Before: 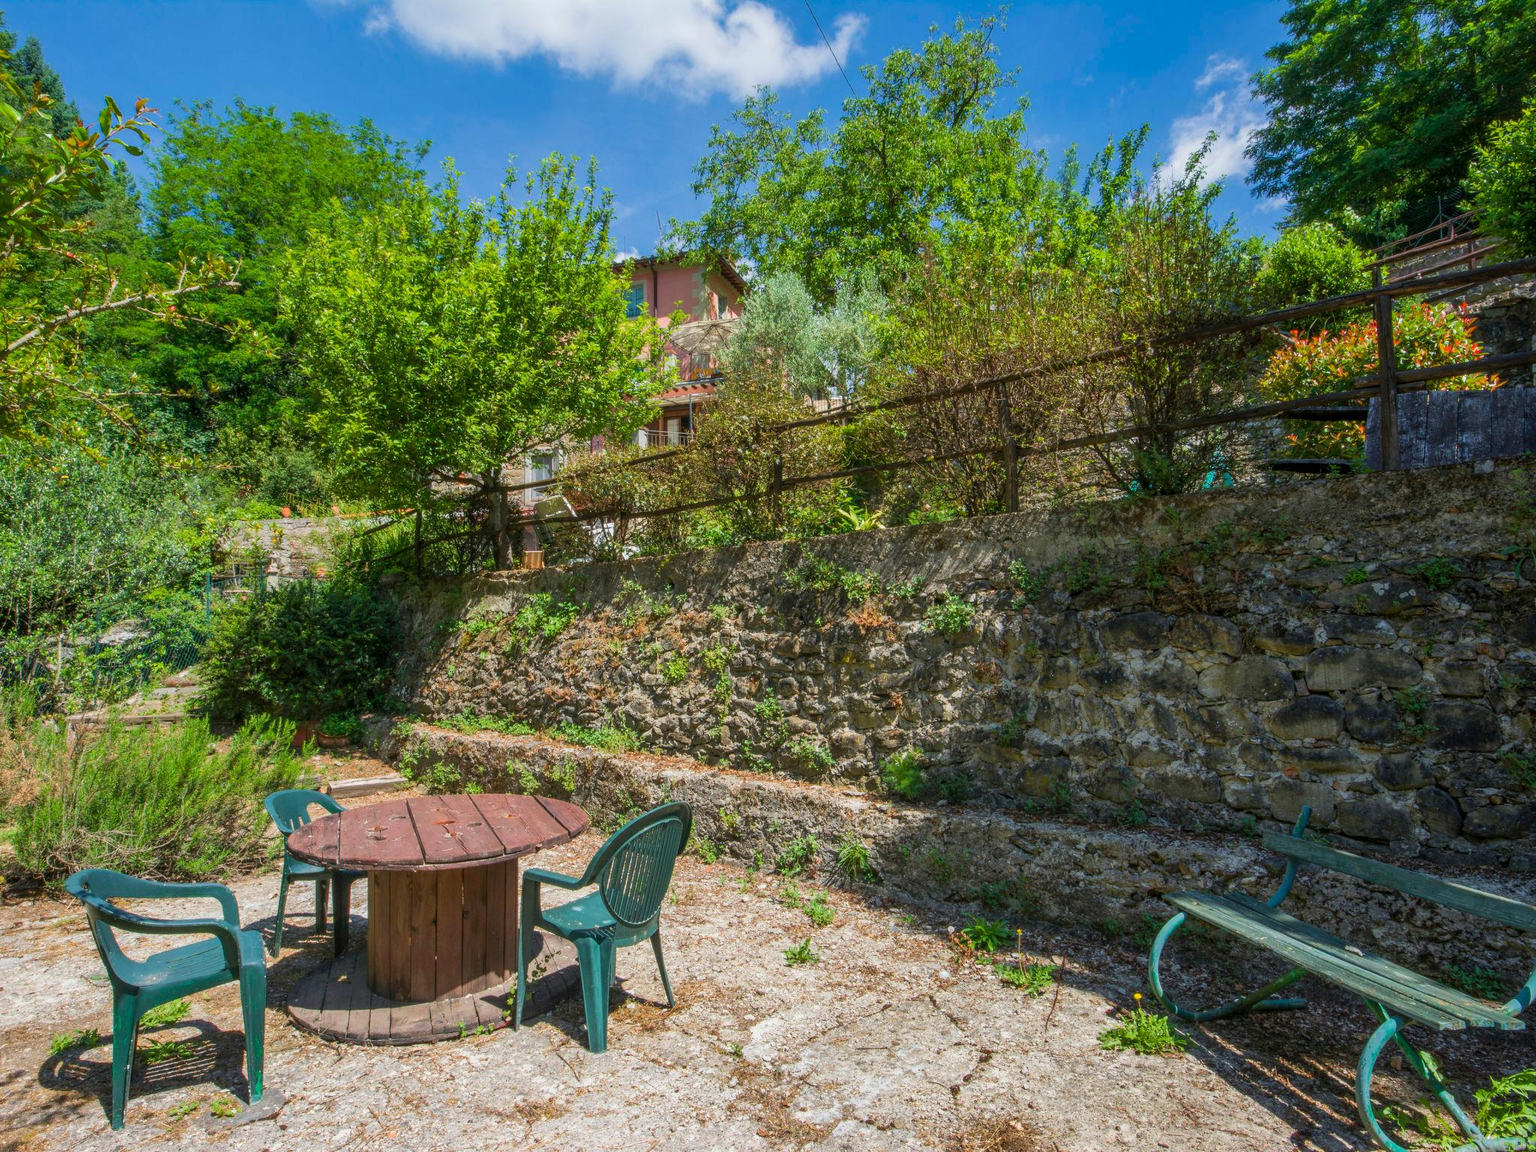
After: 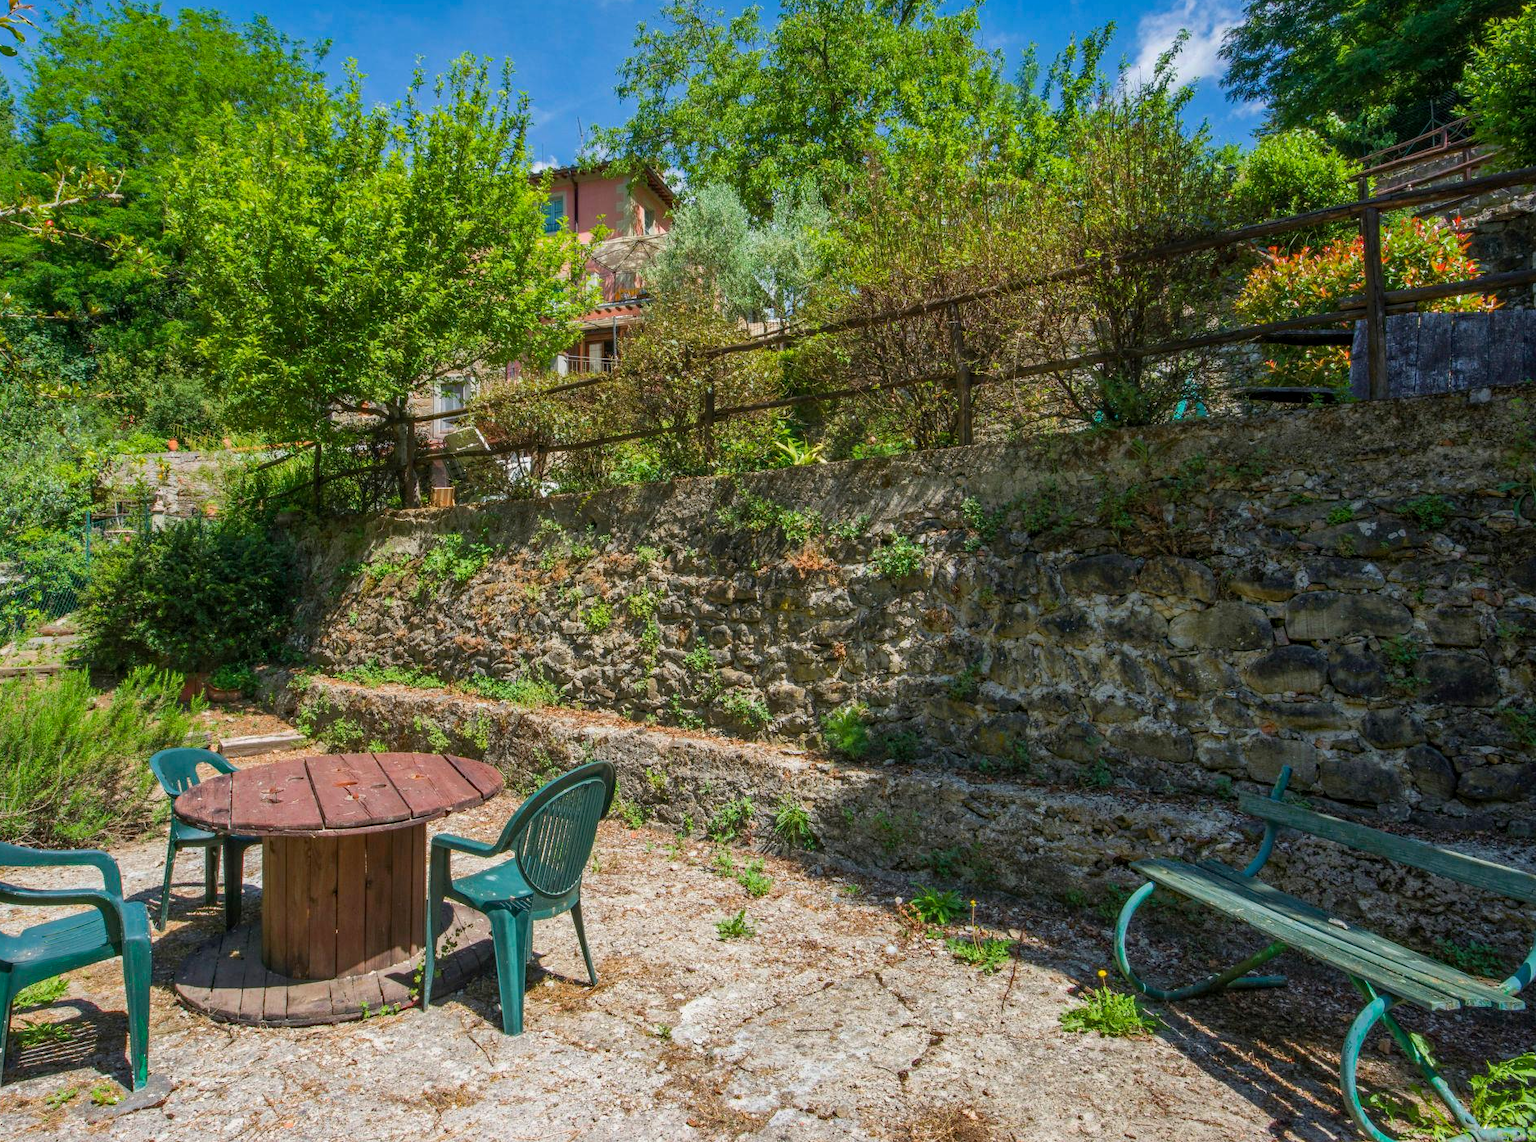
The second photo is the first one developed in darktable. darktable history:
haze removal: compatibility mode true, adaptive false
crop and rotate: left 8.342%, top 9.067%
